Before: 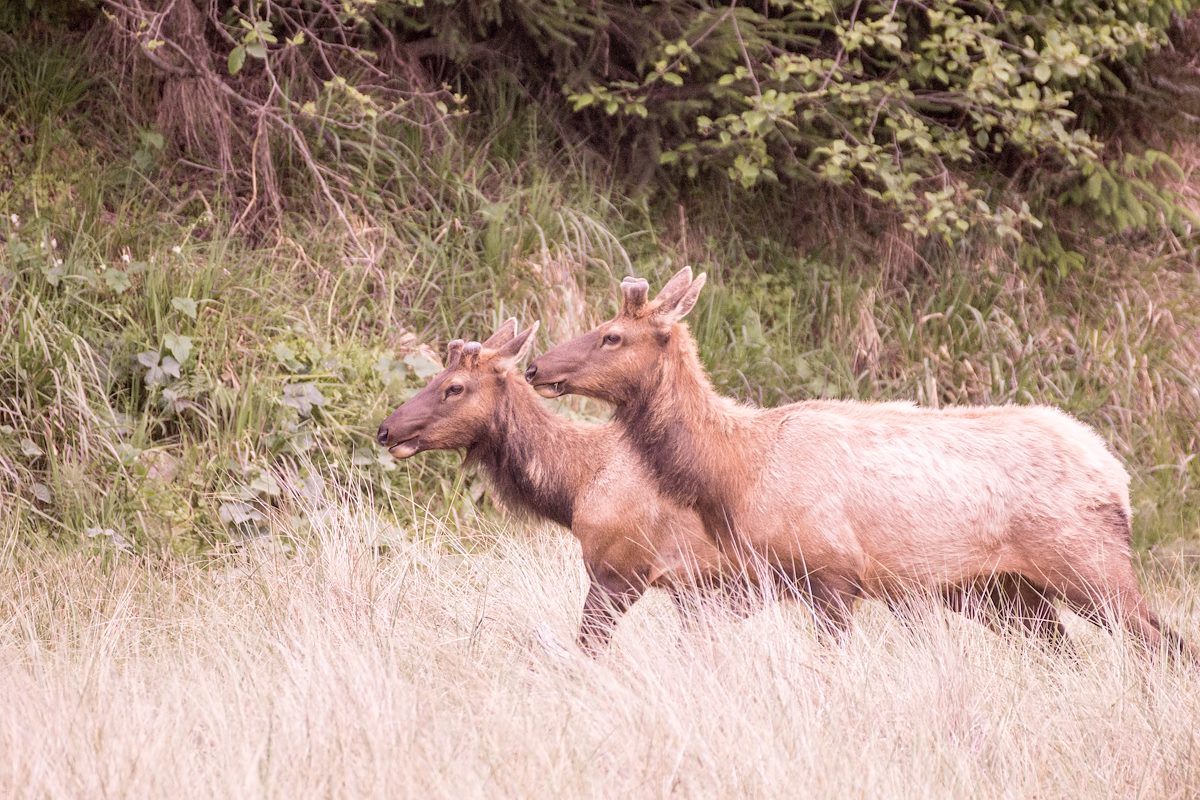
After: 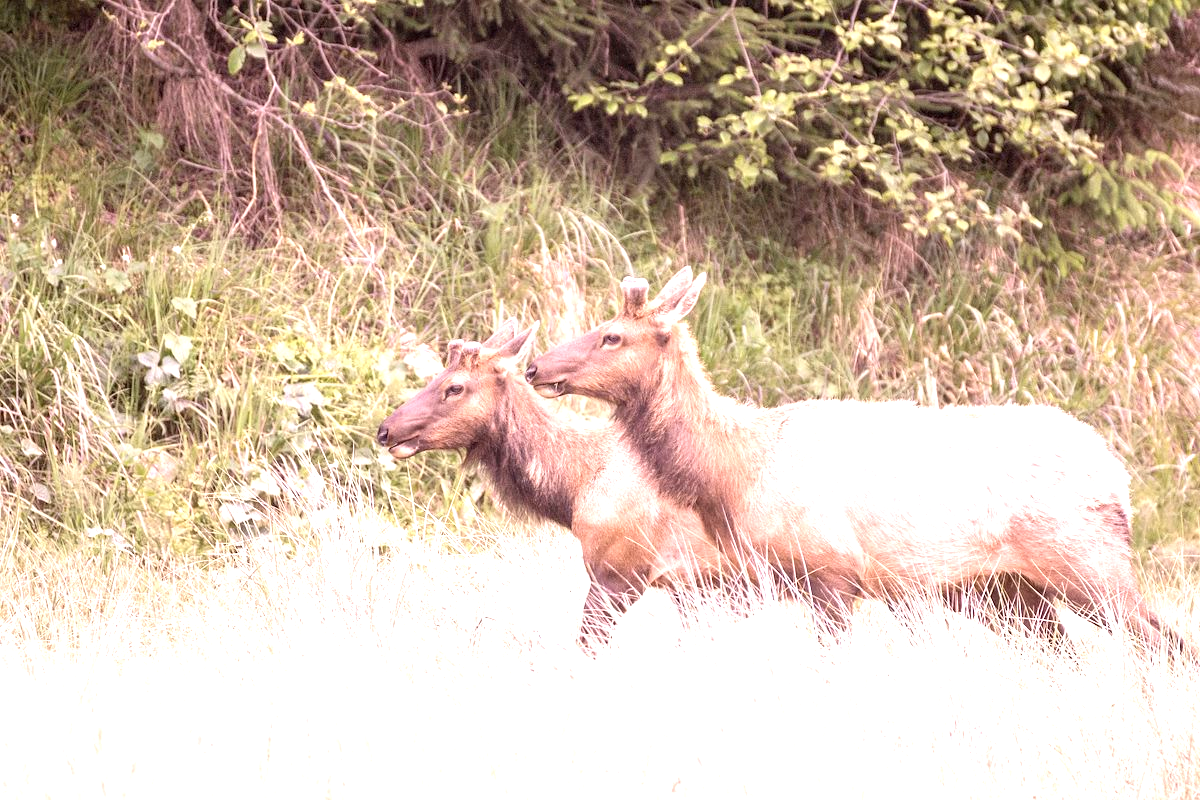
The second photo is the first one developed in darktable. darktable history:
levels: levels [0, 0.498, 0.996]
exposure: exposure 1.001 EV, compensate exposure bias true, compensate highlight preservation false
